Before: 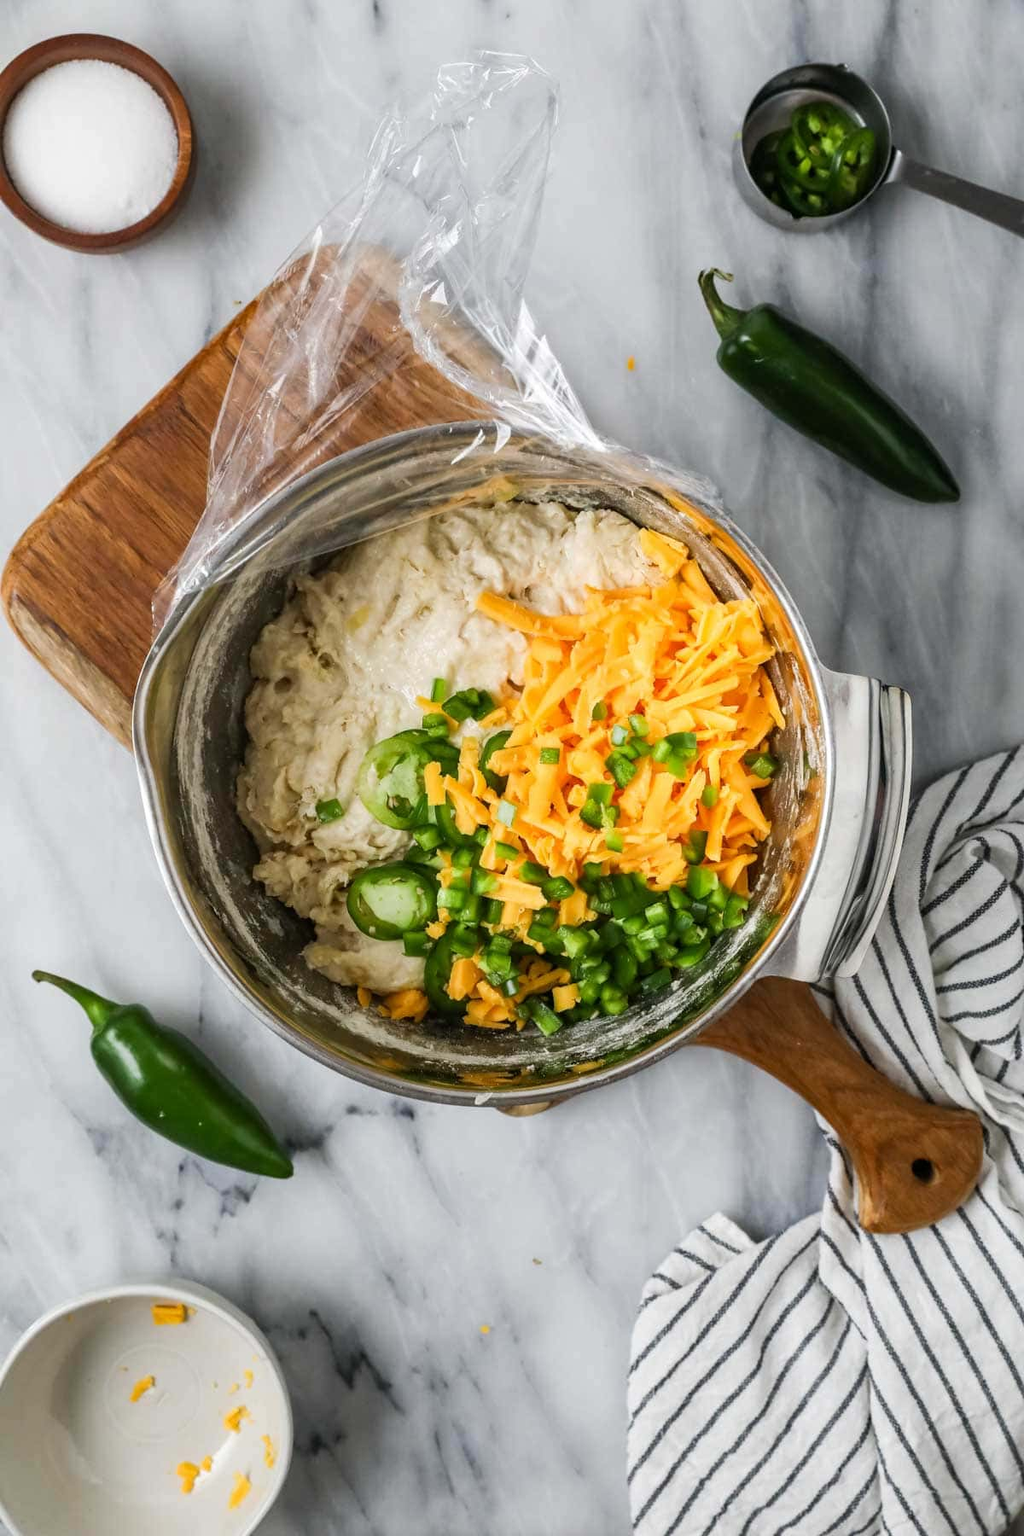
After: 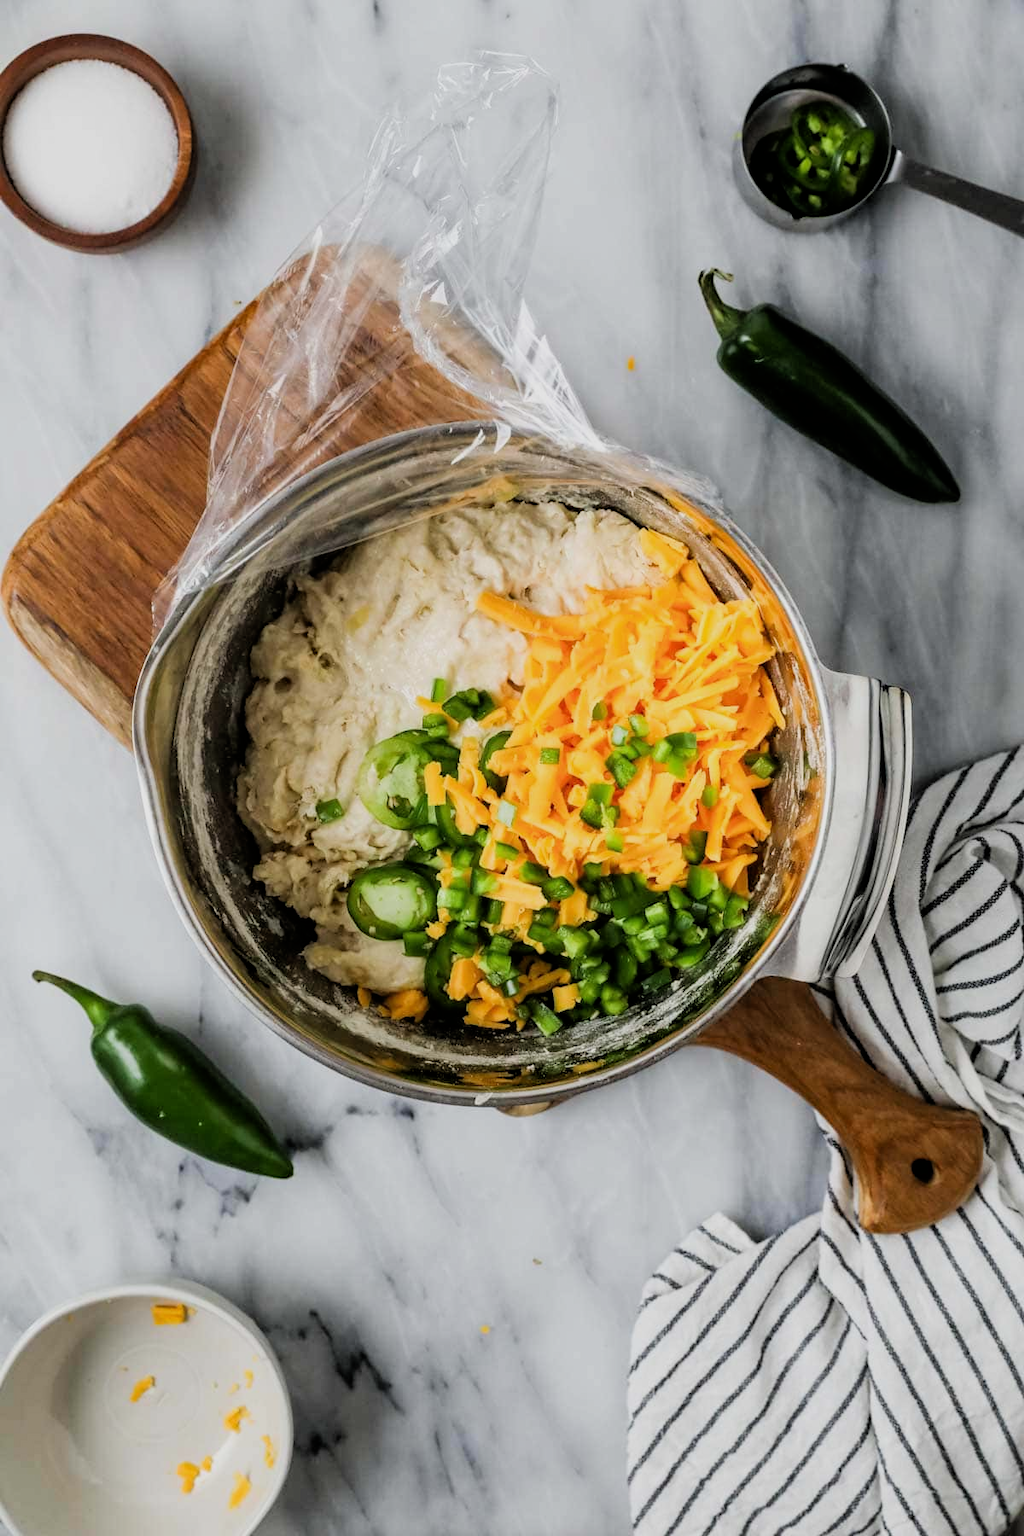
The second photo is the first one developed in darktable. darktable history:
filmic rgb: black relative exposure -7.72 EV, white relative exposure 4.45 EV, threshold 3.05 EV, hardness 3.75, latitude 49.09%, contrast 1.101, enable highlight reconstruction true
